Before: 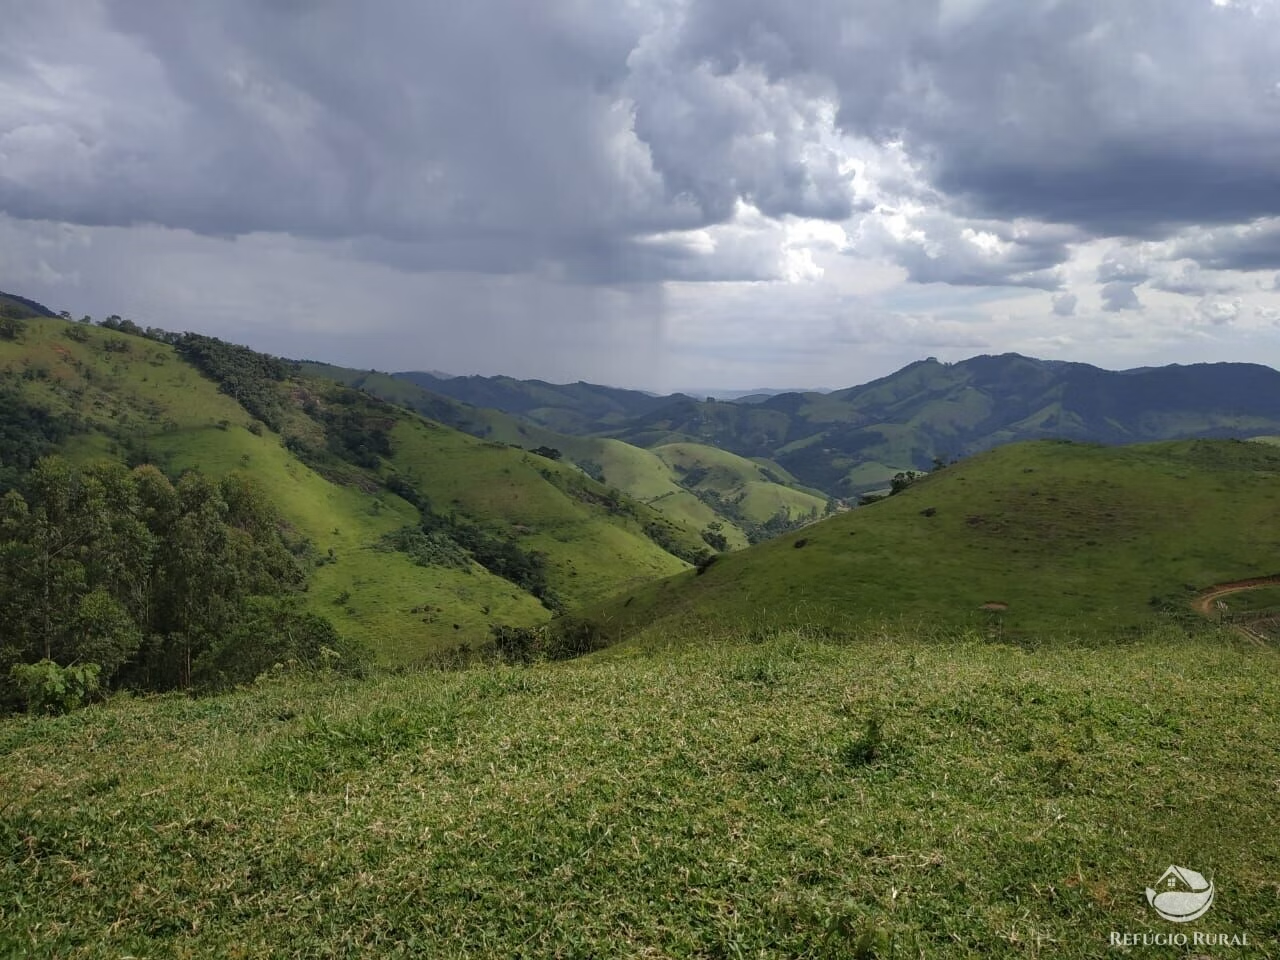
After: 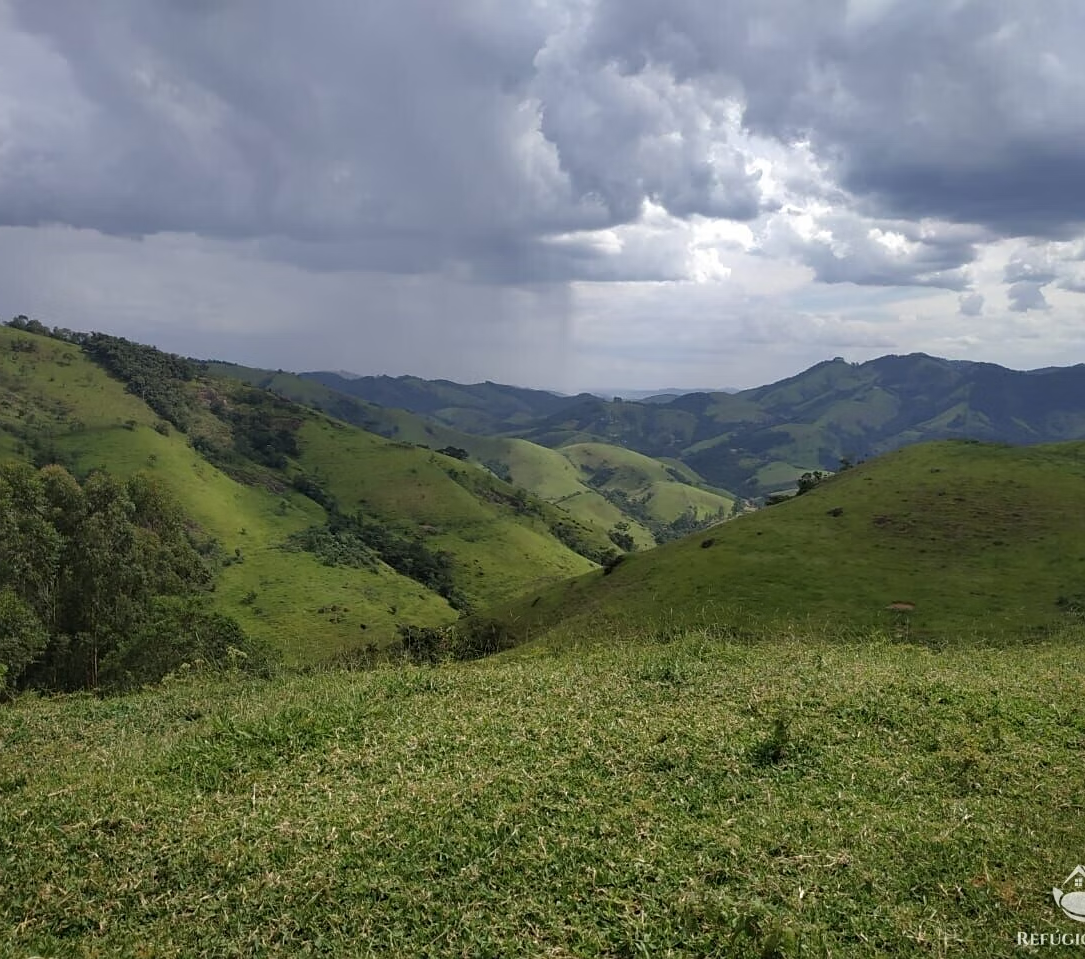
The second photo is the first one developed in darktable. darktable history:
sharpen: amount 0.202
crop: left 7.333%, right 7.831%
